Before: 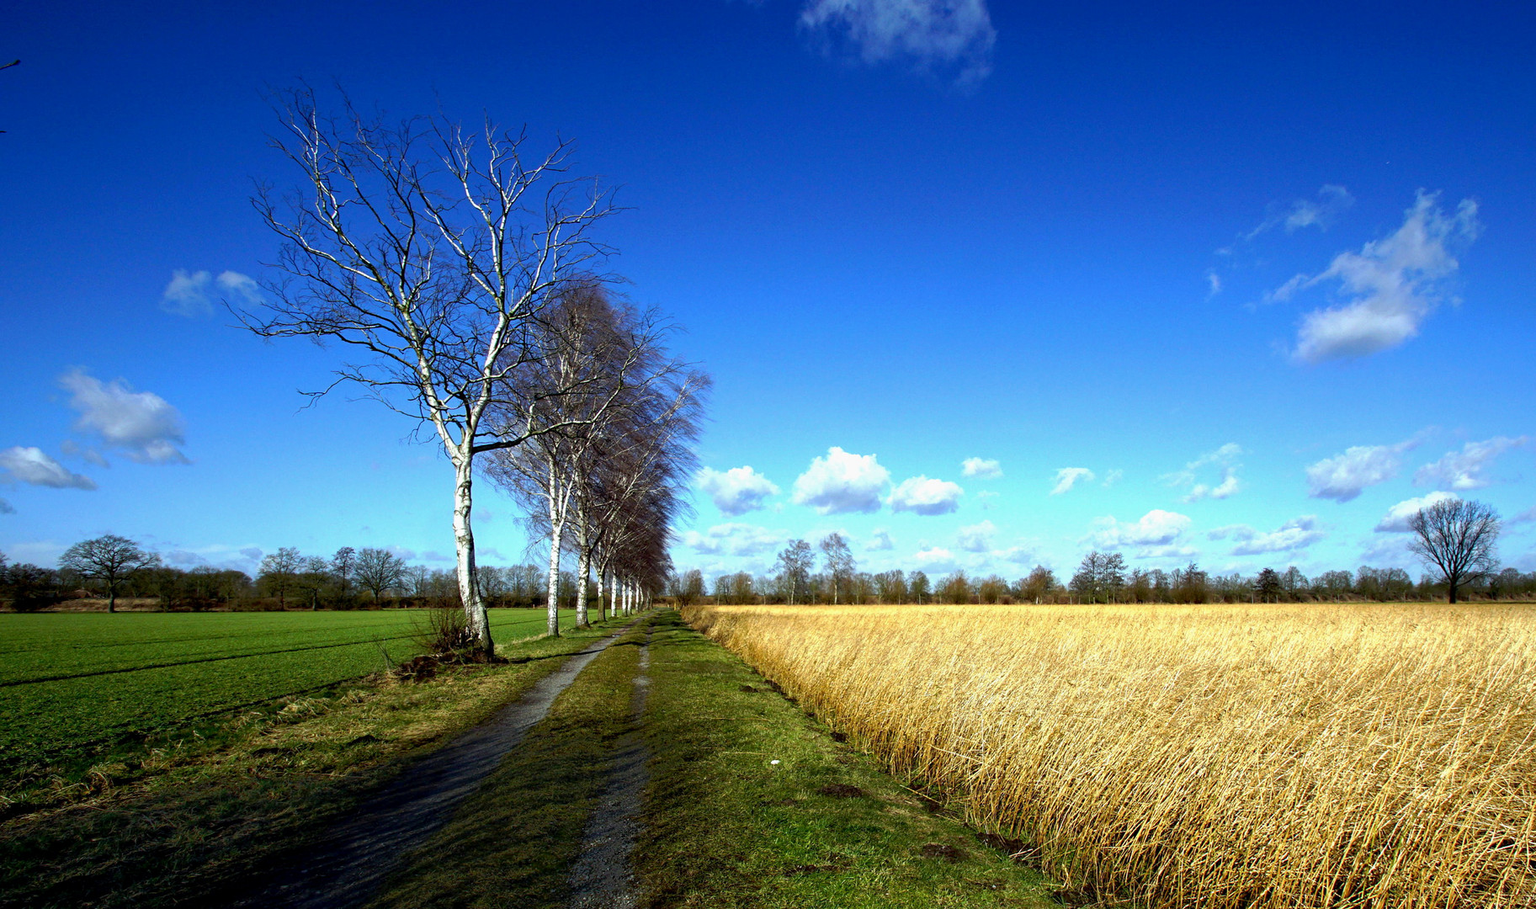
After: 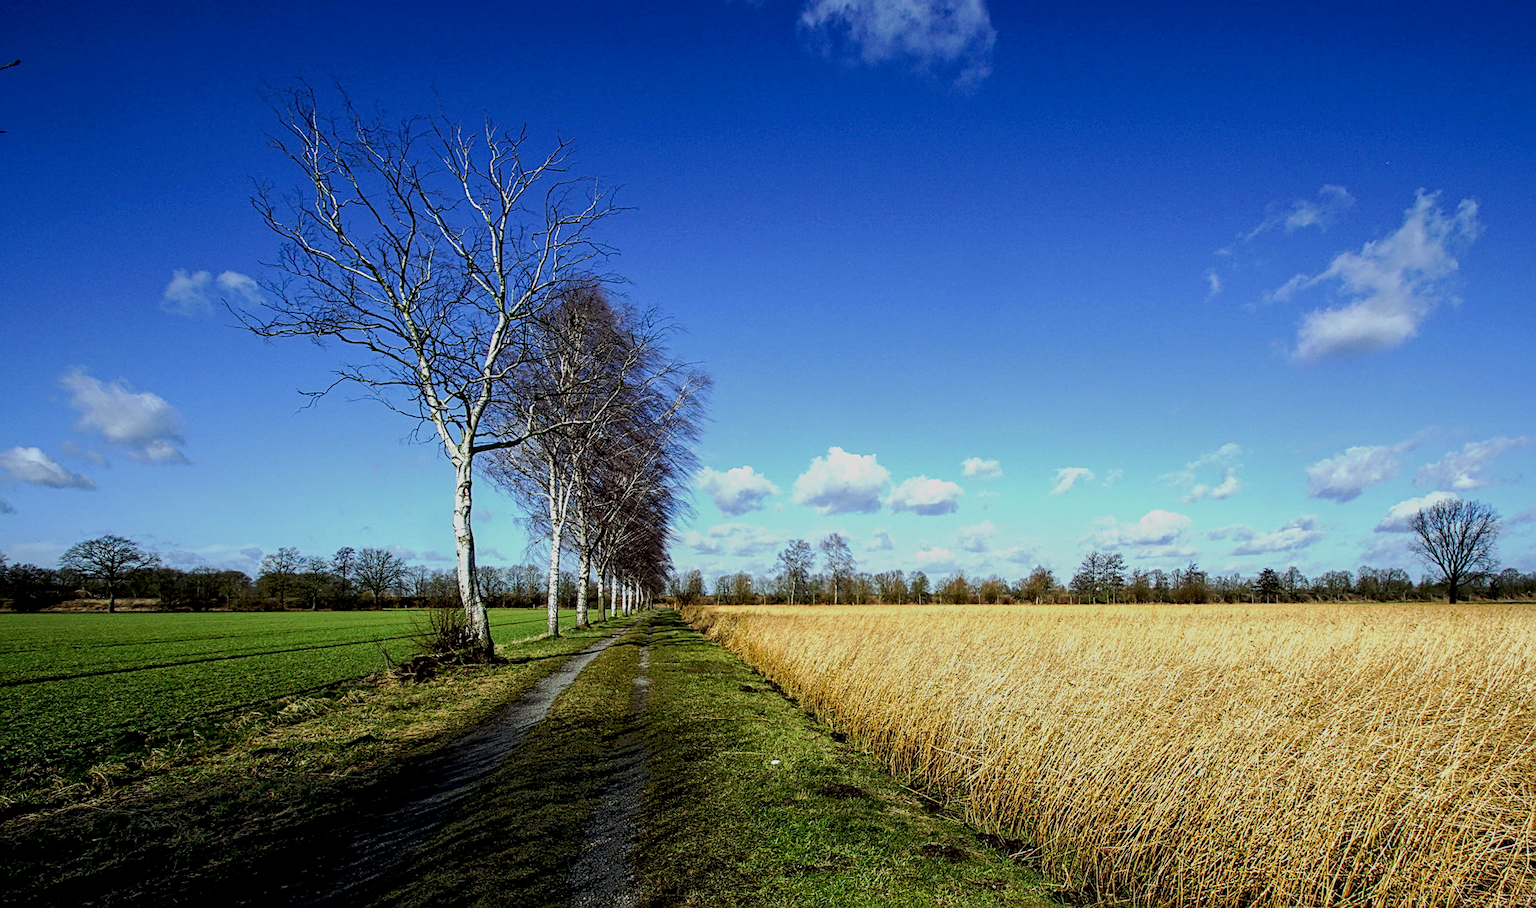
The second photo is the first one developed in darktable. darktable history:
local contrast: on, module defaults
sharpen: on, module defaults
filmic rgb: black relative exposure -7.65 EV, white relative exposure 4.56 EV, hardness 3.61
